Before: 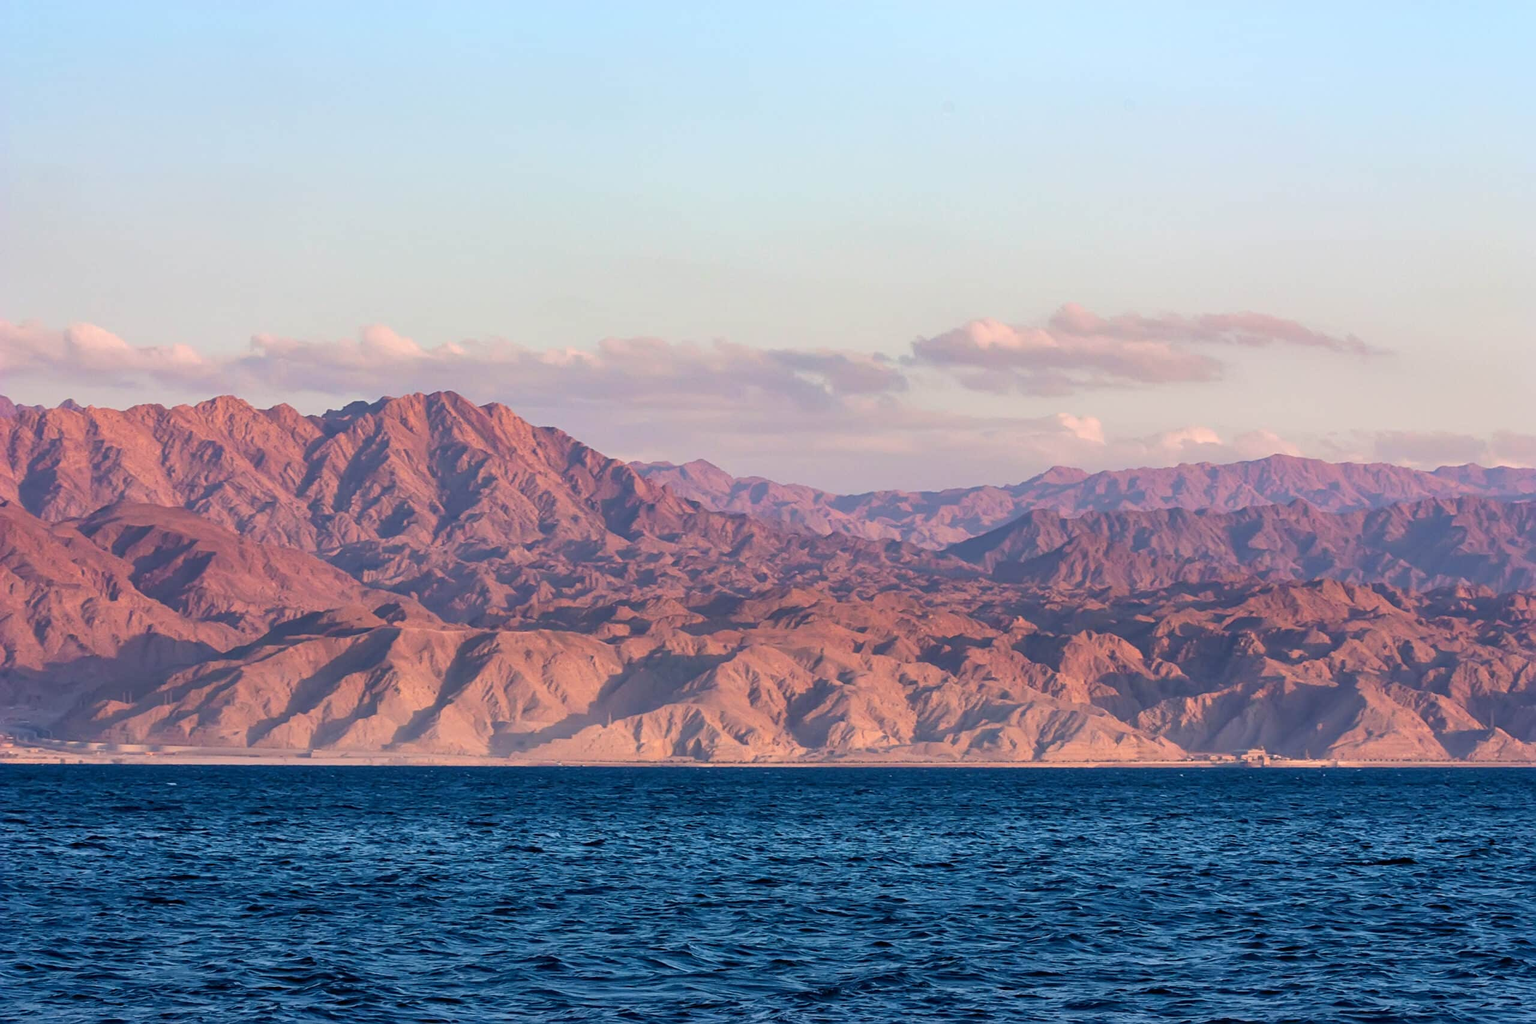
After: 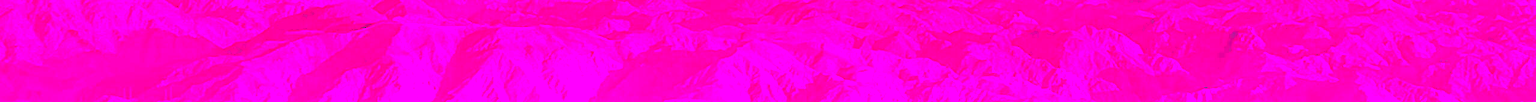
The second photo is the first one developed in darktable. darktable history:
tone equalizer: on, module defaults
color balance: lift [1.016, 0.983, 1, 1.017], gamma [0.78, 1.018, 1.043, 0.957], gain [0.786, 1.063, 0.937, 1.017], input saturation 118.26%, contrast 13.43%, contrast fulcrum 21.62%, output saturation 82.76%
crop and rotate: top 59.084%, bottom 30.916%
white balance: red 4.26, blue 1.802
